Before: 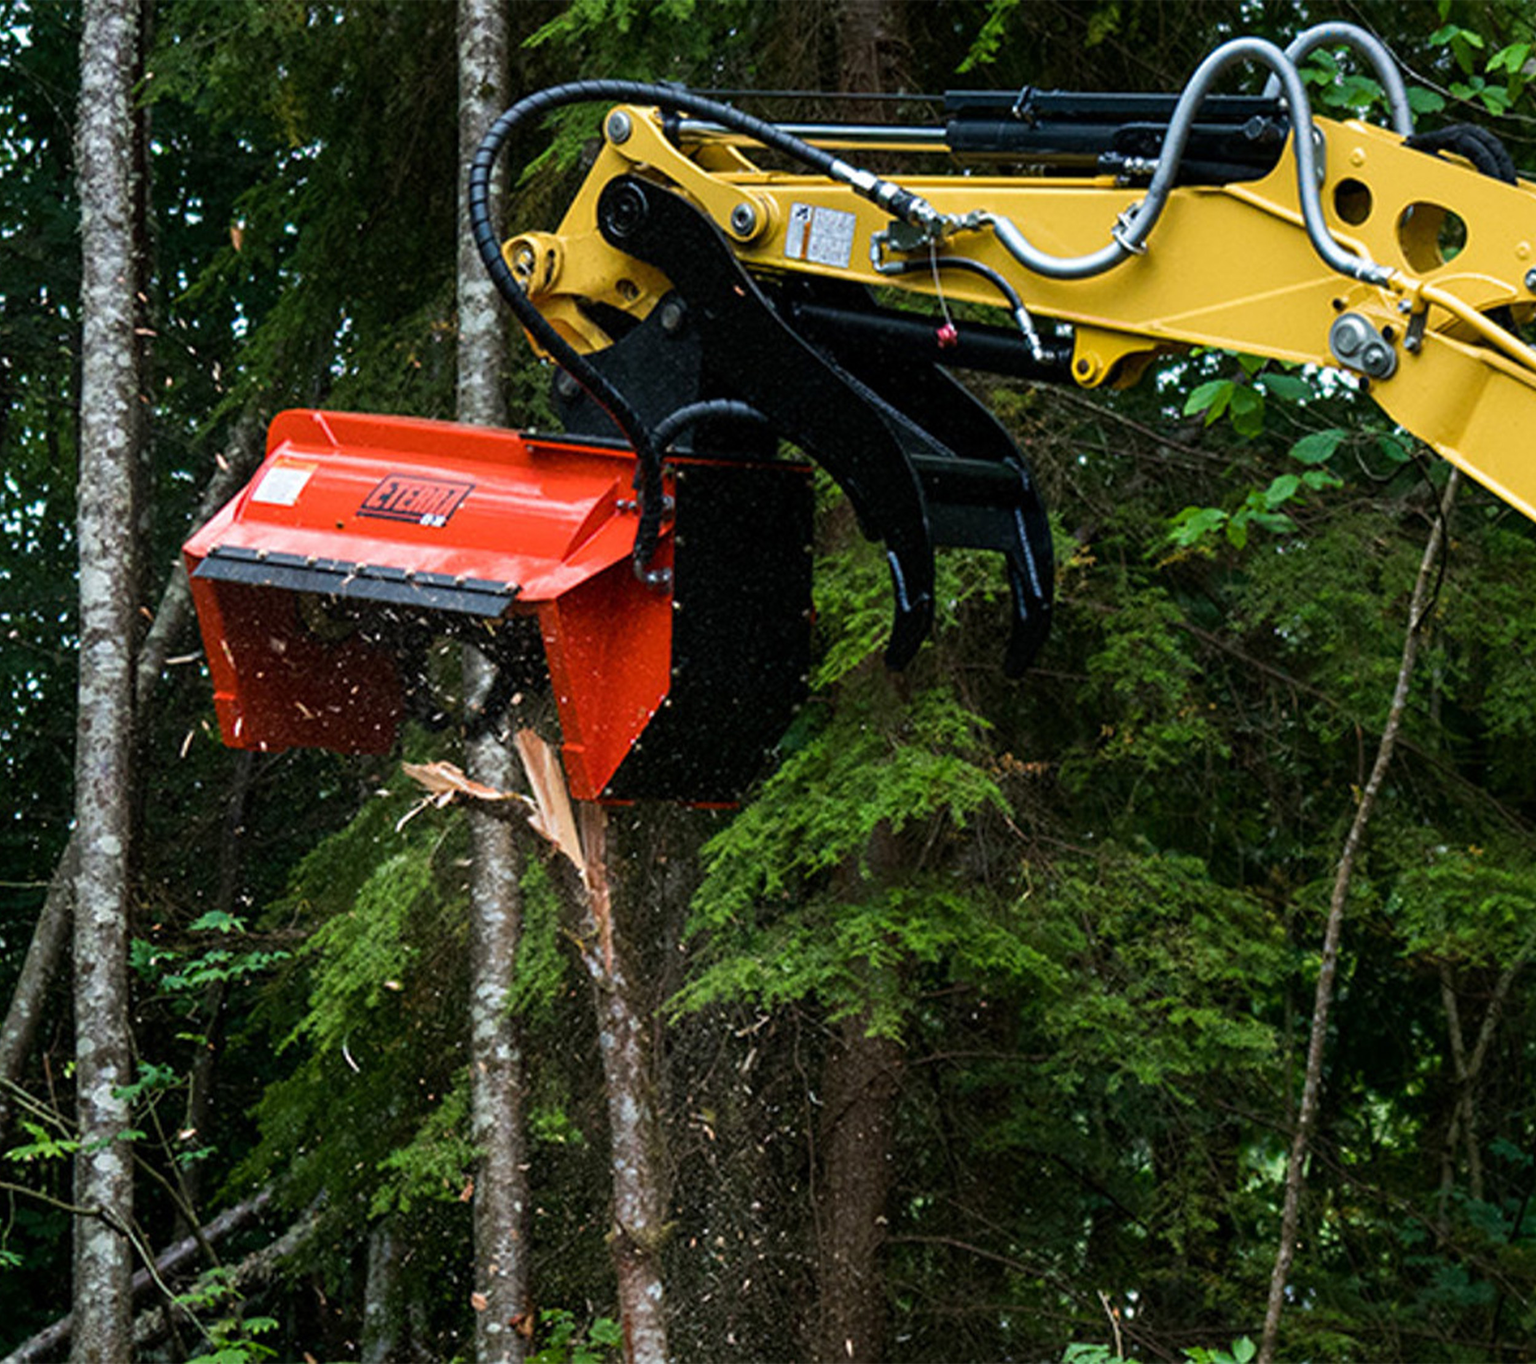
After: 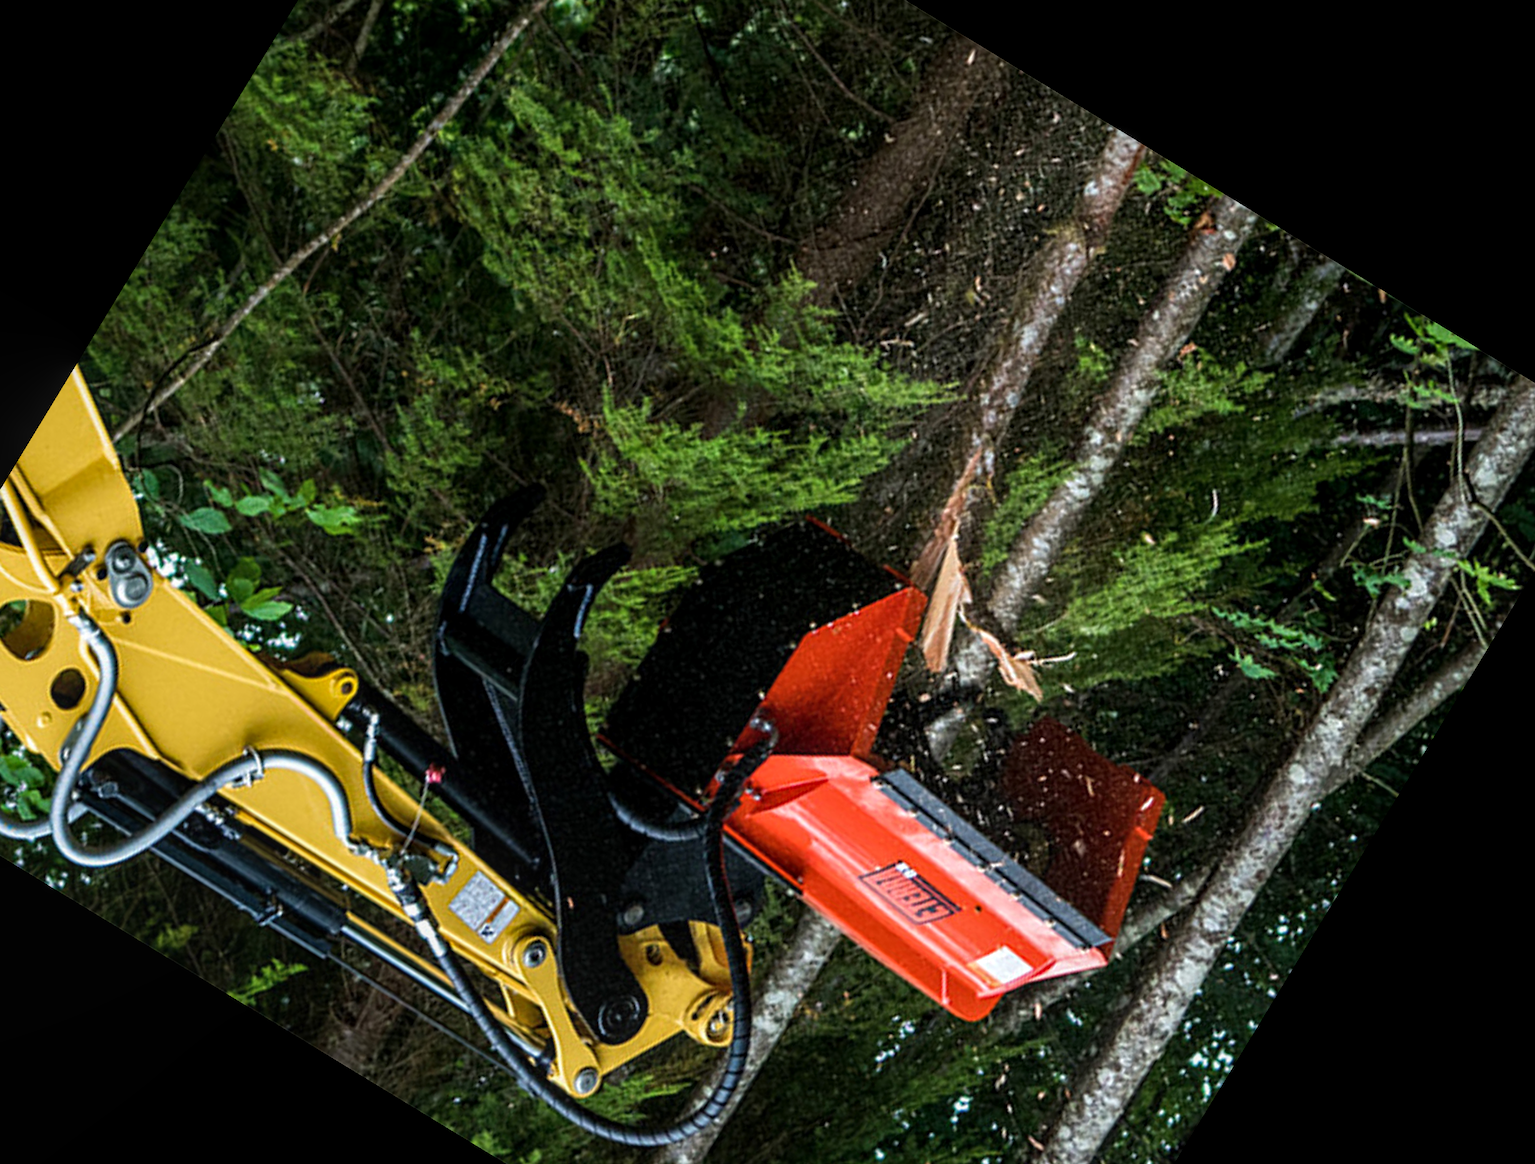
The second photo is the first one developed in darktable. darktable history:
crop and rotate: angle 148.68°, left 9.111%, top 15.603%, right 4.588%, bottom 17.041%
local contrast: on, module defaults
